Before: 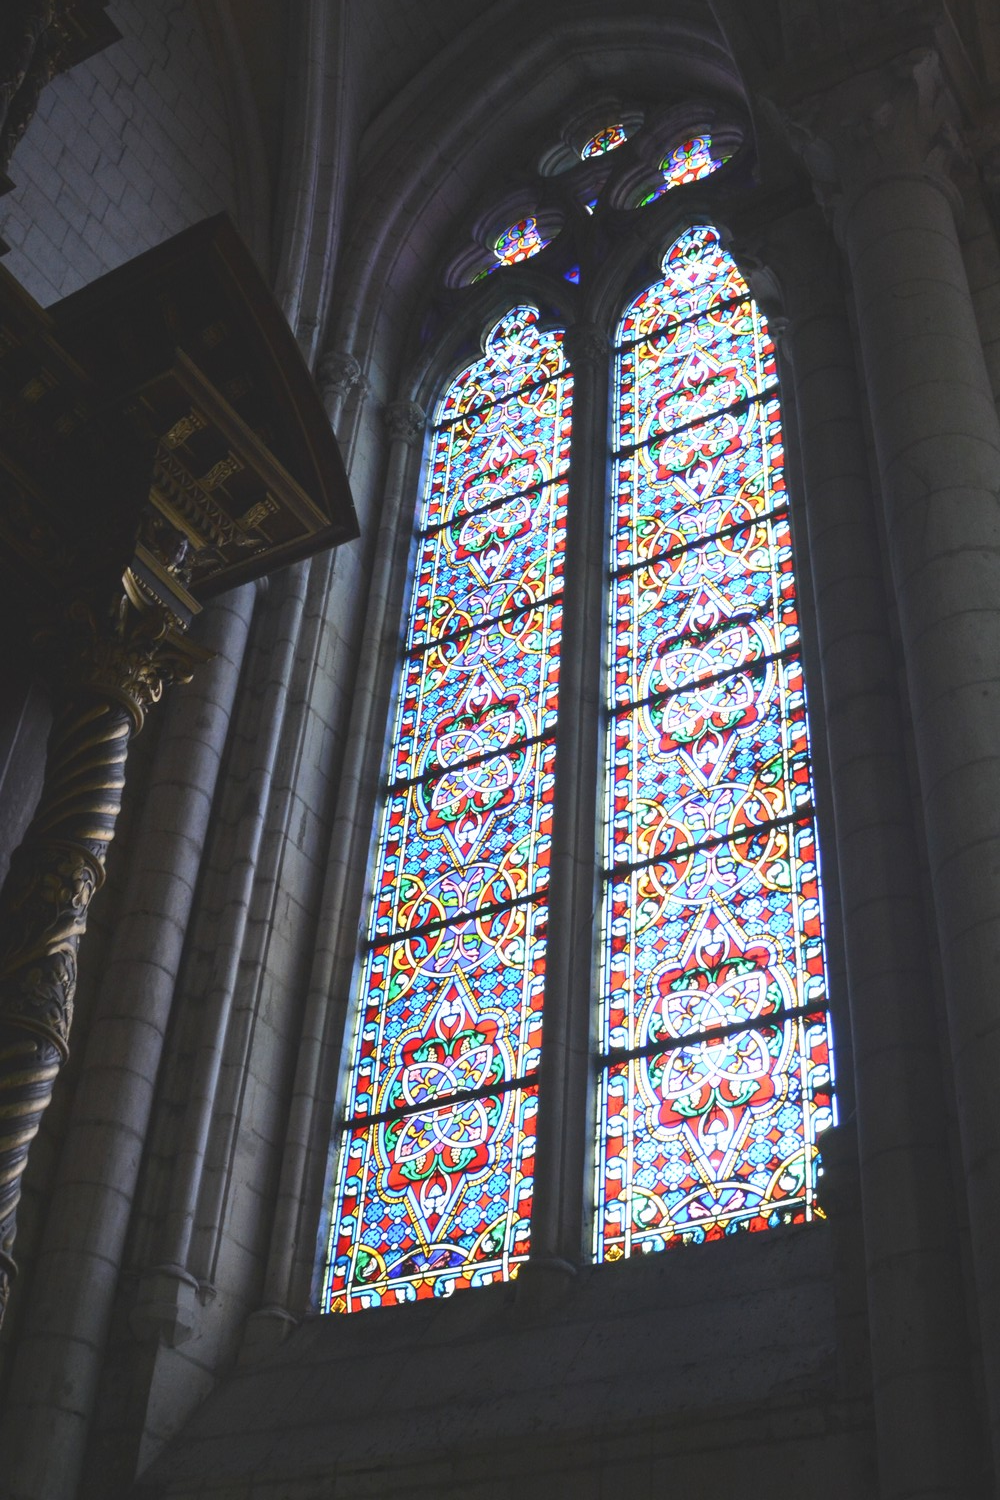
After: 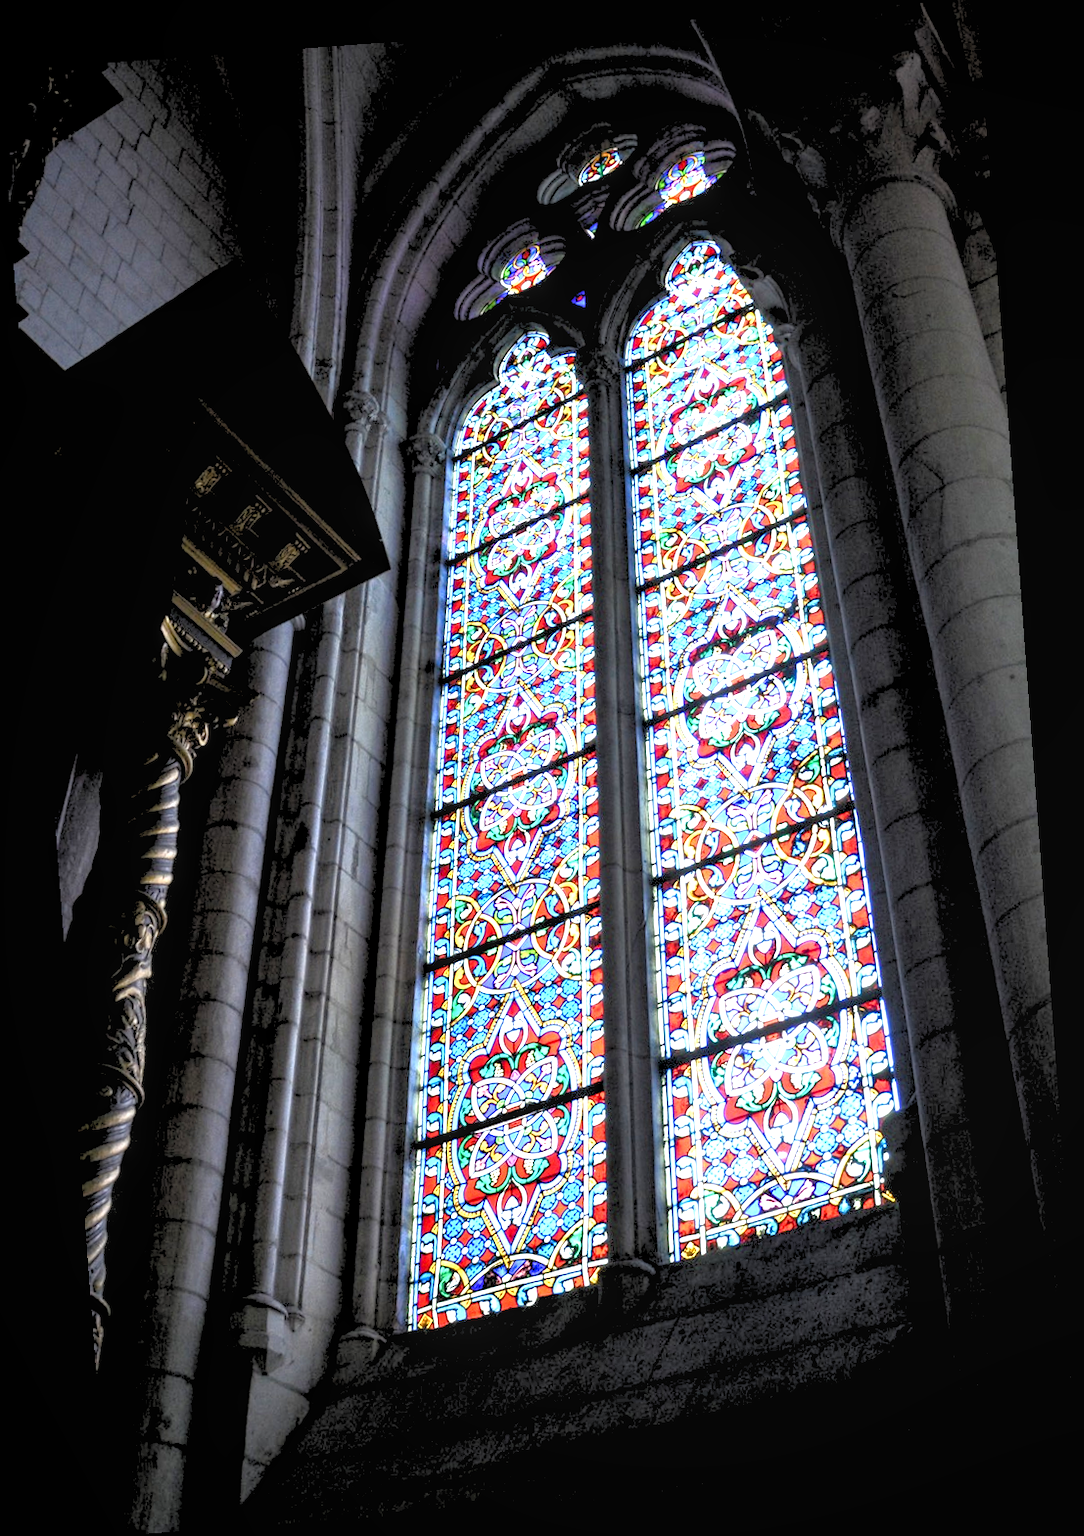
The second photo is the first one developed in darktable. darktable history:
rgb levels: levels [[0.027, 0.429, 0.996], [0, 0.5, 1], [0, 0.5, 1]]
exposure: exposure 0.781 EV, compensate highlight preservation false
rotate and perspective: rotation -4.25°, automatic cropping off
rgb curve: curves: ch0 [(0, 0) (0.415, 0.237) (1, 1)]
color balance rgb: perceptual saturation grading › global saturation 20%, perceptual saturation grading › highlights -25%, perceptual saturation grading › shadows 25%
local contrast: on, module defaults
